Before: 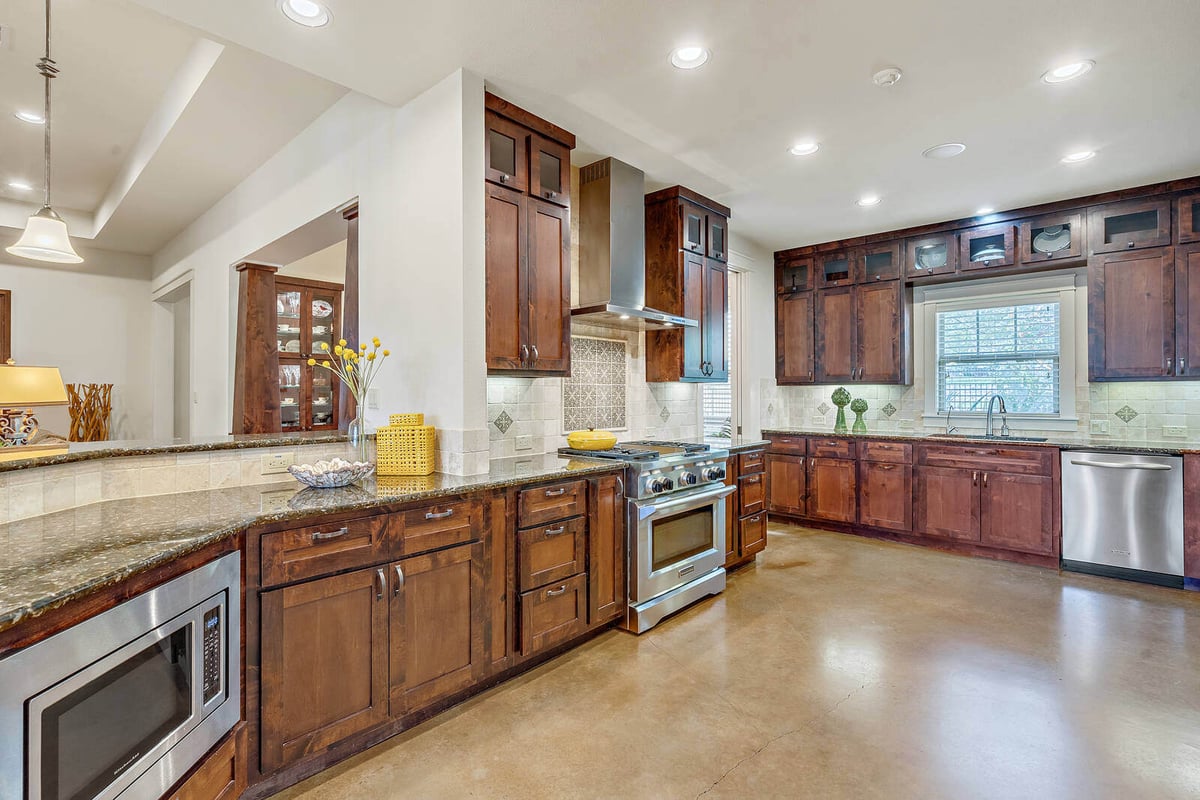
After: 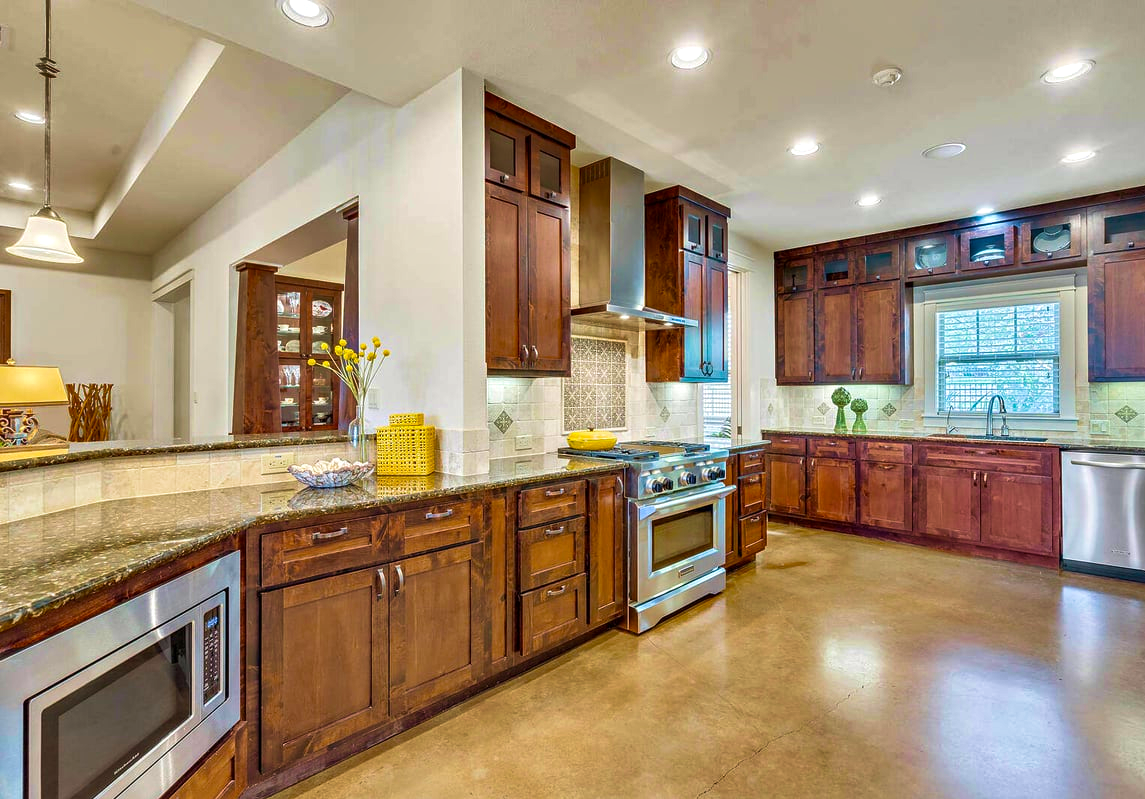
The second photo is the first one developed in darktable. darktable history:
local contrast: mode bilateral grid, contrast 20, coarseness 50, detail 120%, midtone range 0.2
color balance rgb: linear chroma grading › global chroma 24.473%, perceptual saturation grading › global saturation 0.748%, perceptual brilliance grading › global brilliance 3.115%, global vibrance 11.107%
velvia: strength 50.1%
shadows and highlights: shadows 30.66, highlights -62.79, soften with gaussian
crop: right 4.533%, bottom 0.047%
